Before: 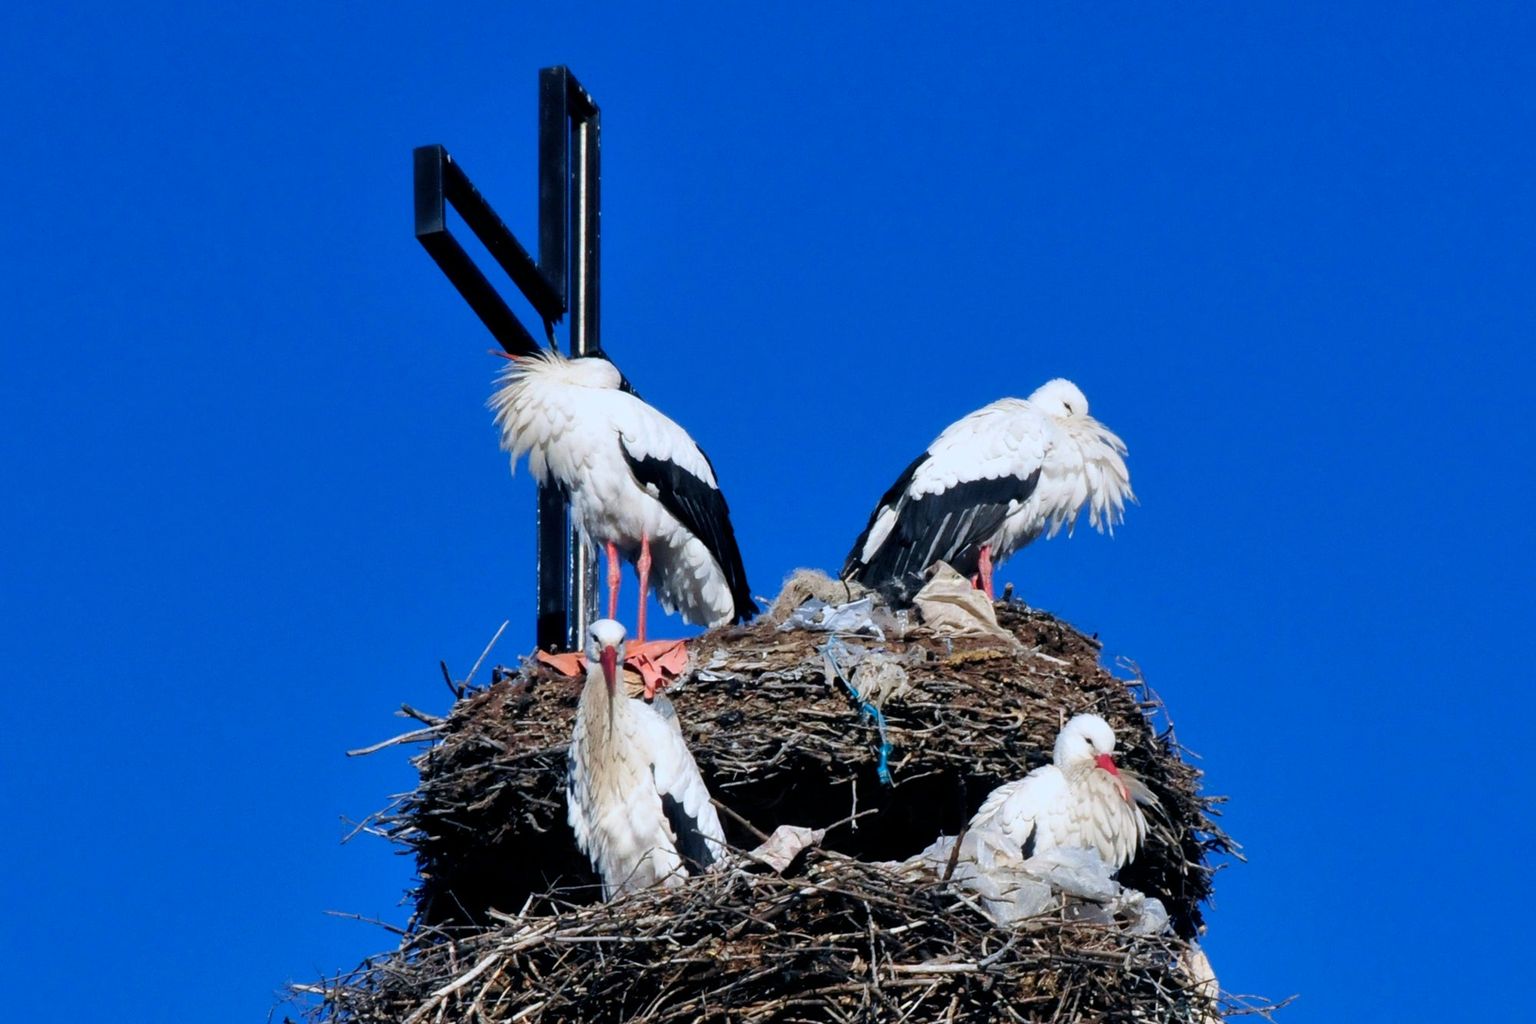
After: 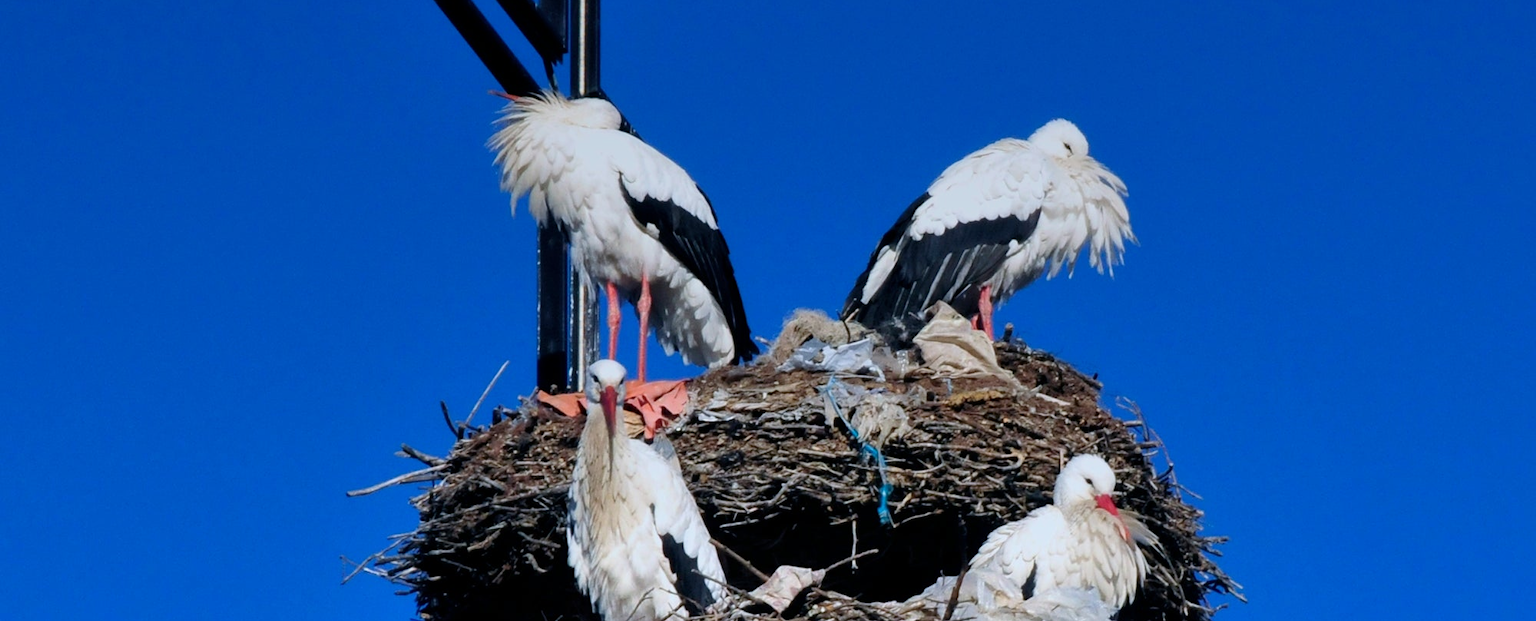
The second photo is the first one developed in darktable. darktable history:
crop and rotate: top 25.357%, bottom 13.942%
graduated density: on, module defaults
